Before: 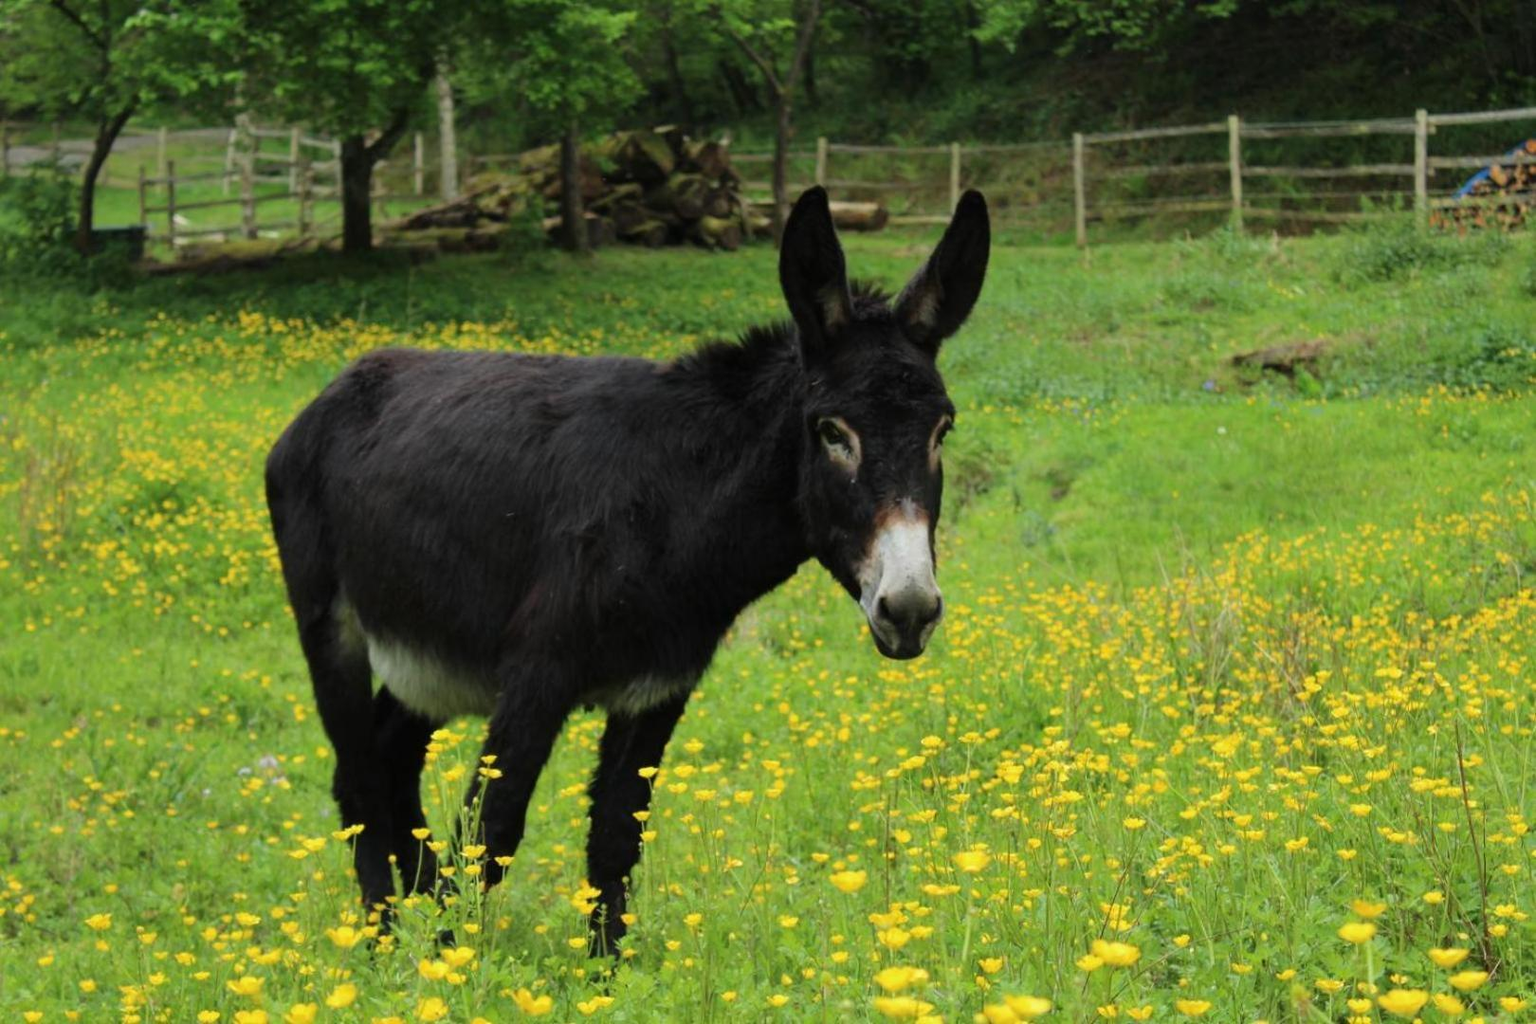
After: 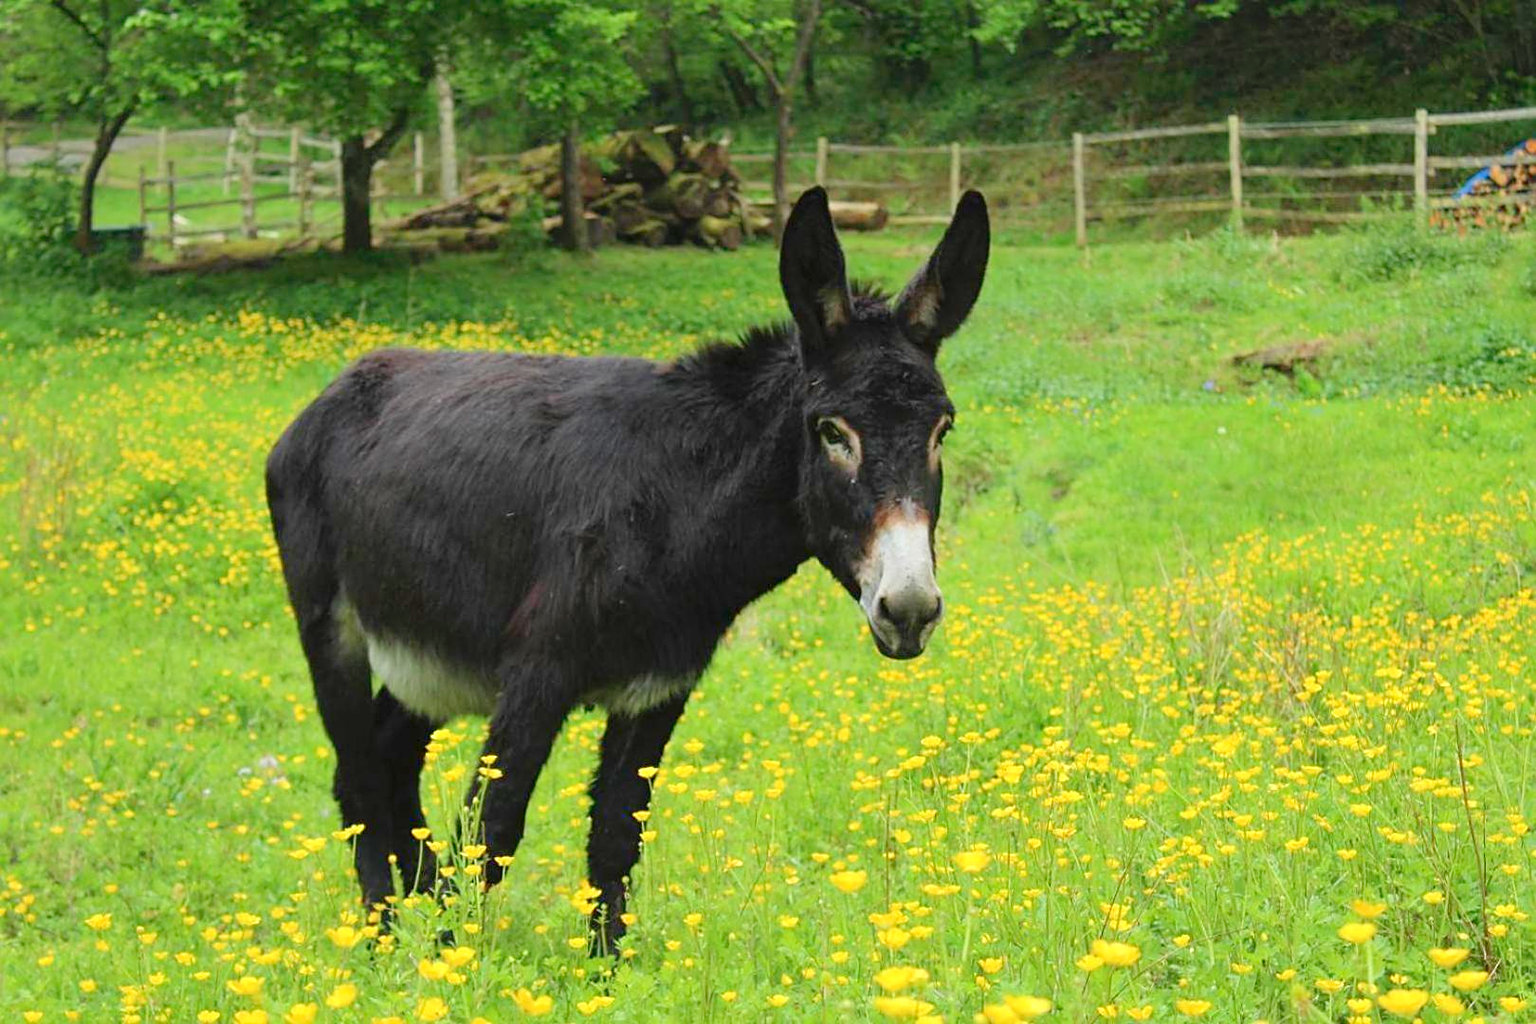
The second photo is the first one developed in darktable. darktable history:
sharpen: on, module defaults
levels: levels [0, 0.397, 0.955]
